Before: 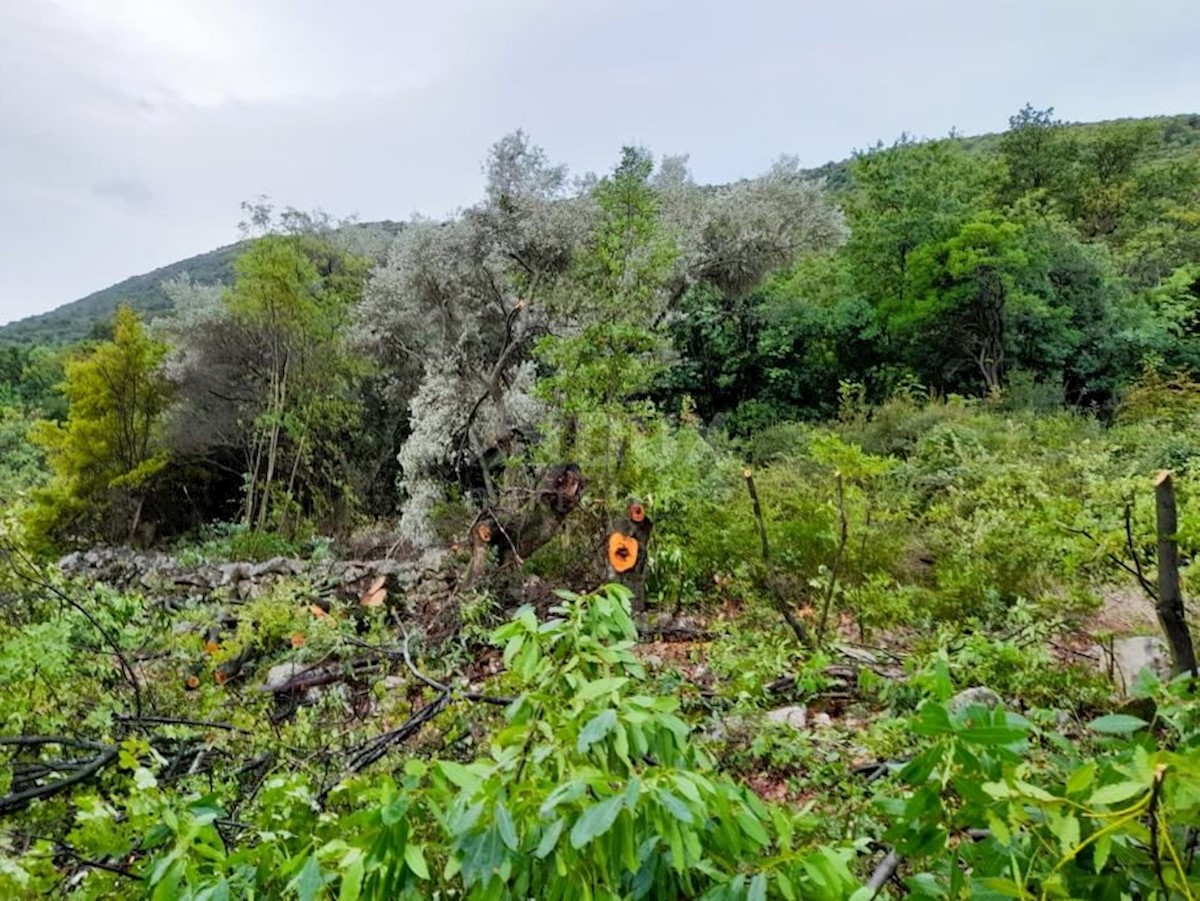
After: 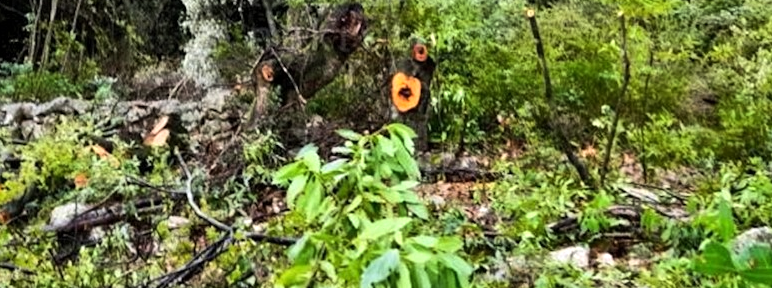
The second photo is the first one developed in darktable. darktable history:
crop: left 18.091%, top 51.13%, right 17.525%, bottom 16.85%
tone equalizer: -8 EV -0.75 EV, -7 EV -0.7 EV, -6 EV -0.6 EV, -5 EV -0.4 EV, -3 EV 0.4 EV, -2 EV 0.6 EV, -1 EV 0.7 EV, +0 EV 0.75 EV, edges refinement/feathering 500, mask exposure compensation -1.57 EV, preserve details no
